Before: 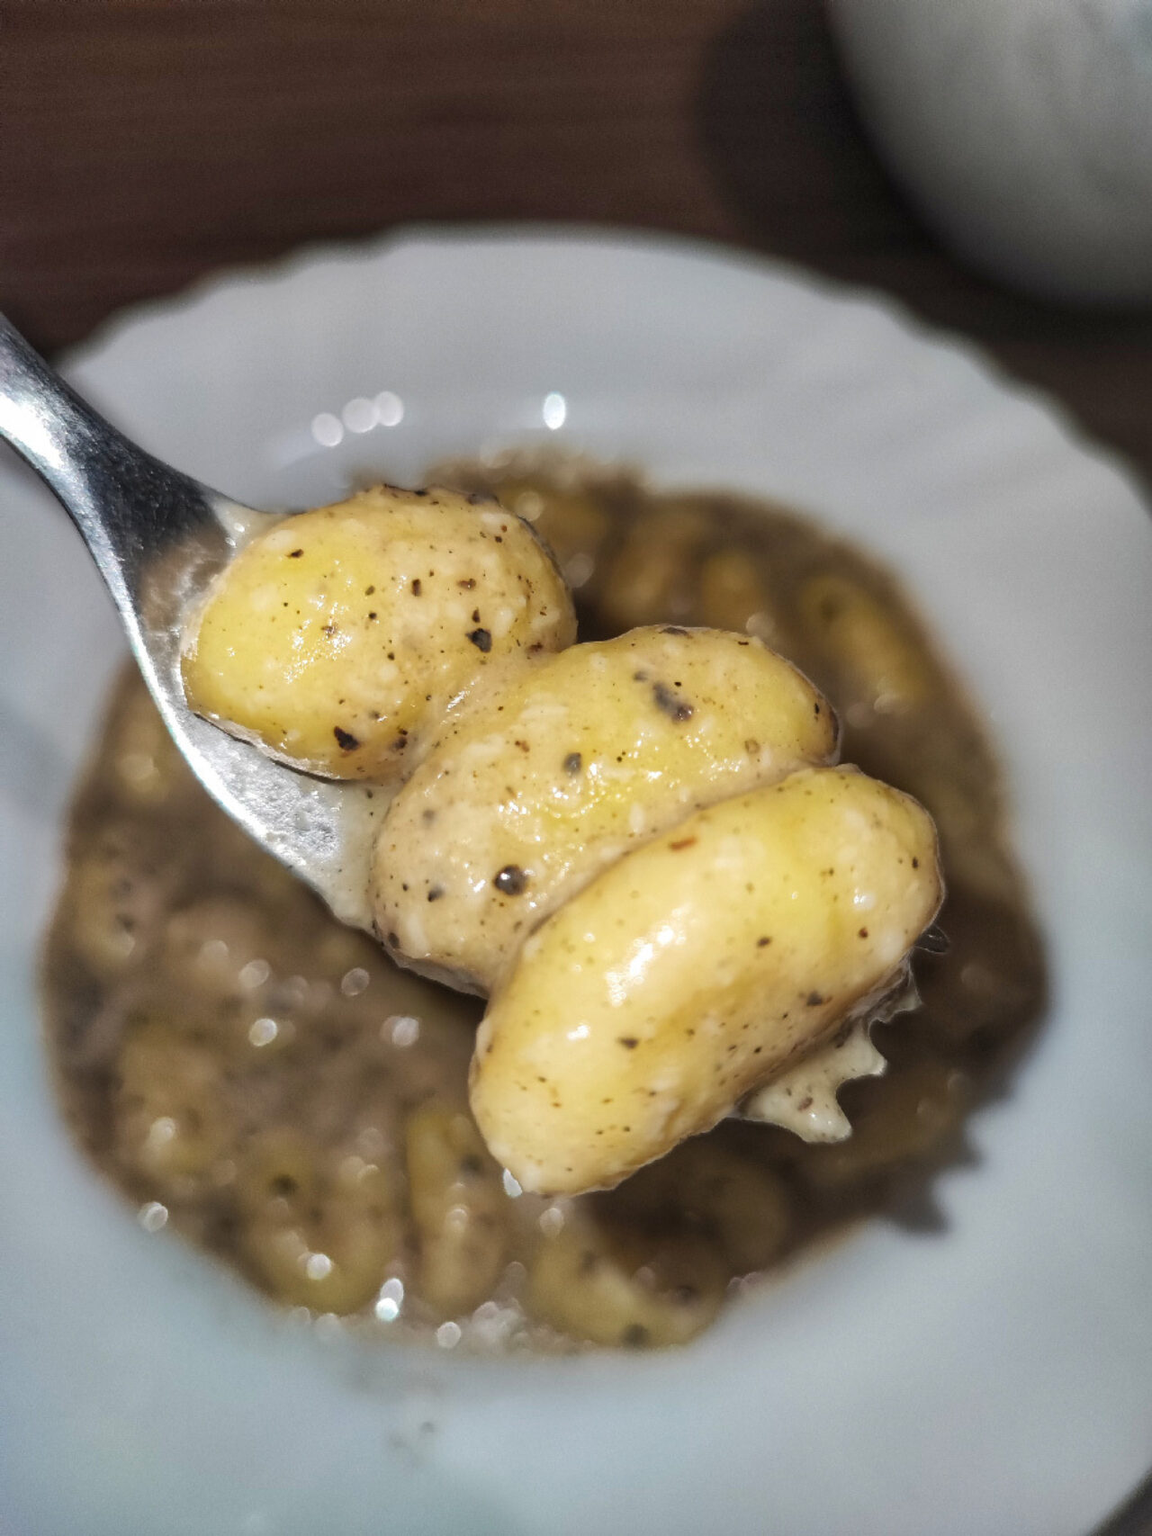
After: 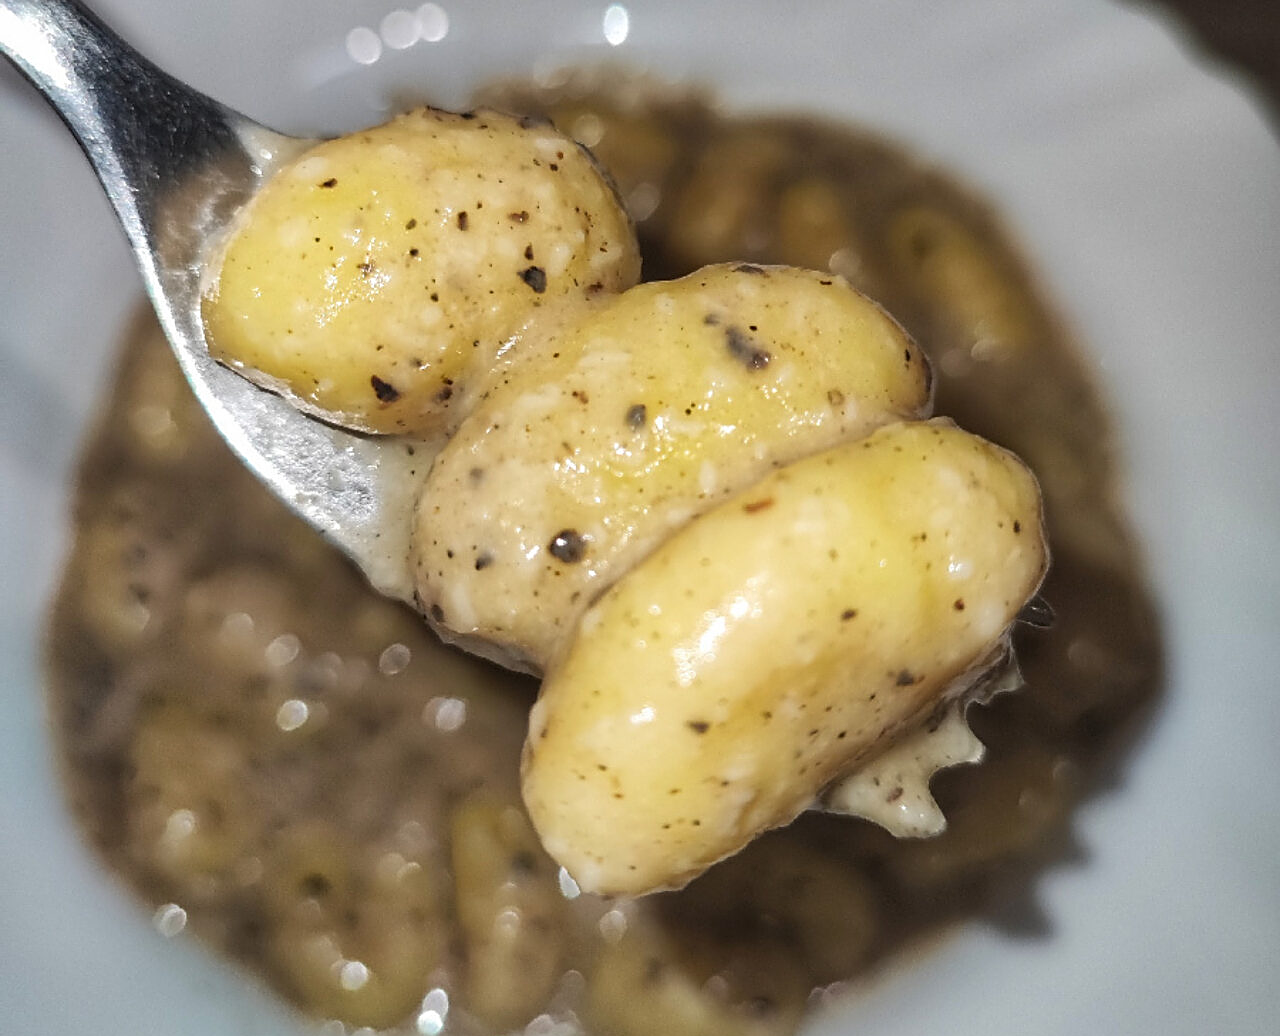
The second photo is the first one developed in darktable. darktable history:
sharpen: on, module defaults
crop and rotate: top 25.357%, bottom 13.942%
